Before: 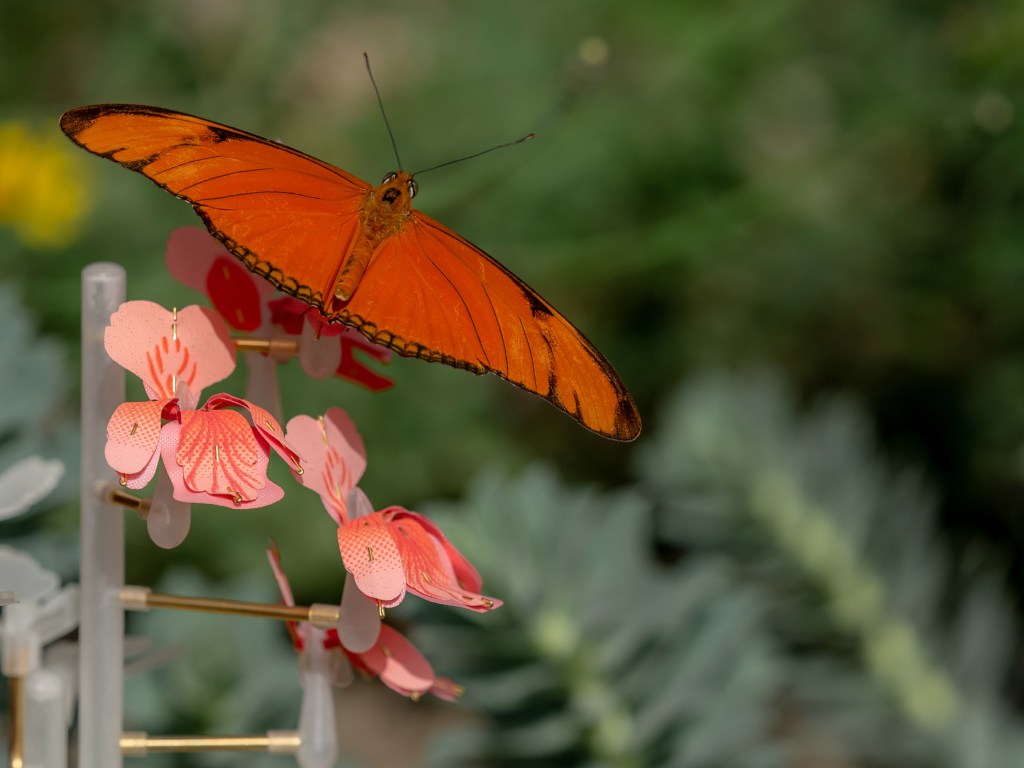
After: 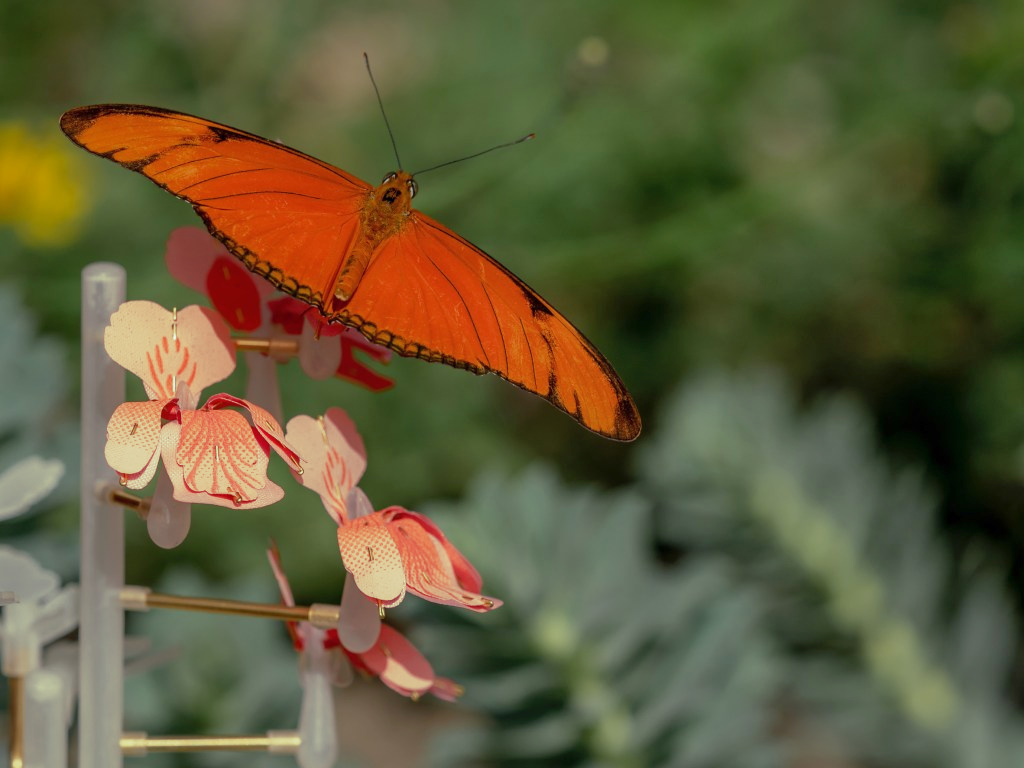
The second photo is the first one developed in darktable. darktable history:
split-toning: shadows › hue 290.82°, shadows › saturation 0.34, highlights › saturation 0.38, balance 0, compress 50%
shadows and highlights: on, module defaults
